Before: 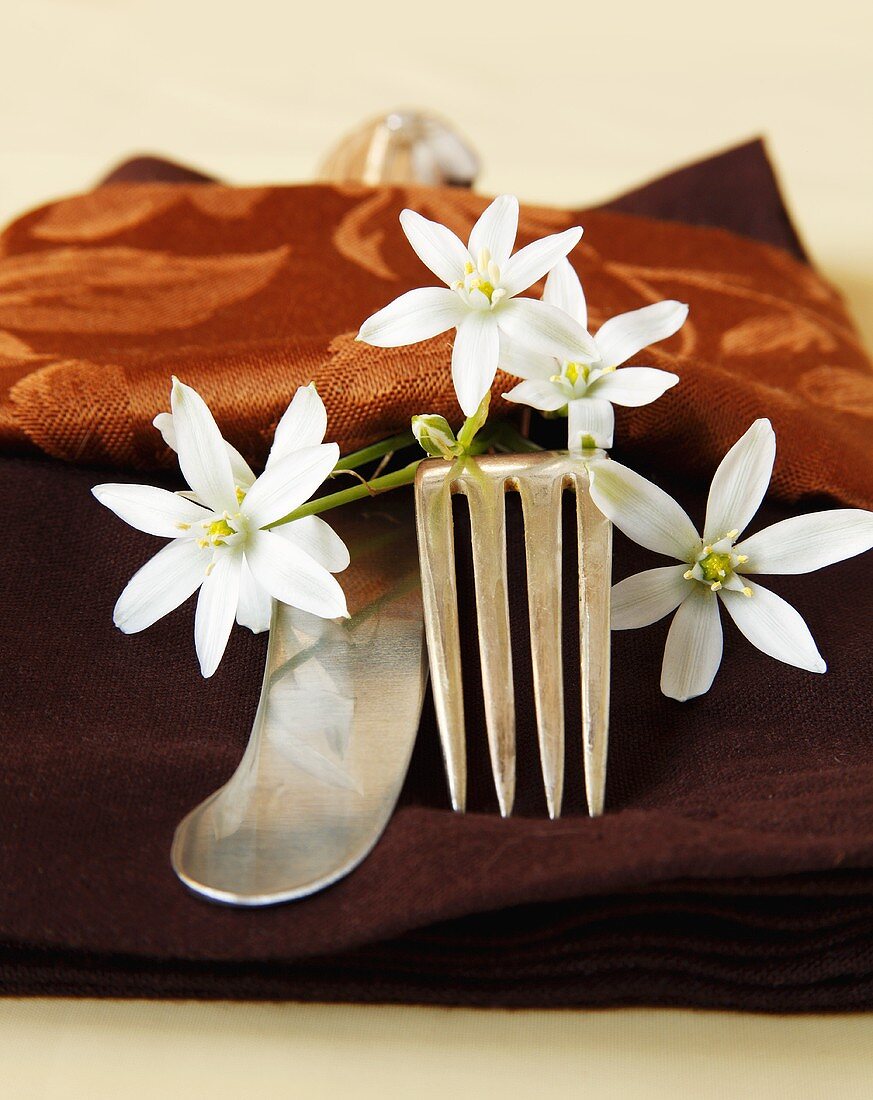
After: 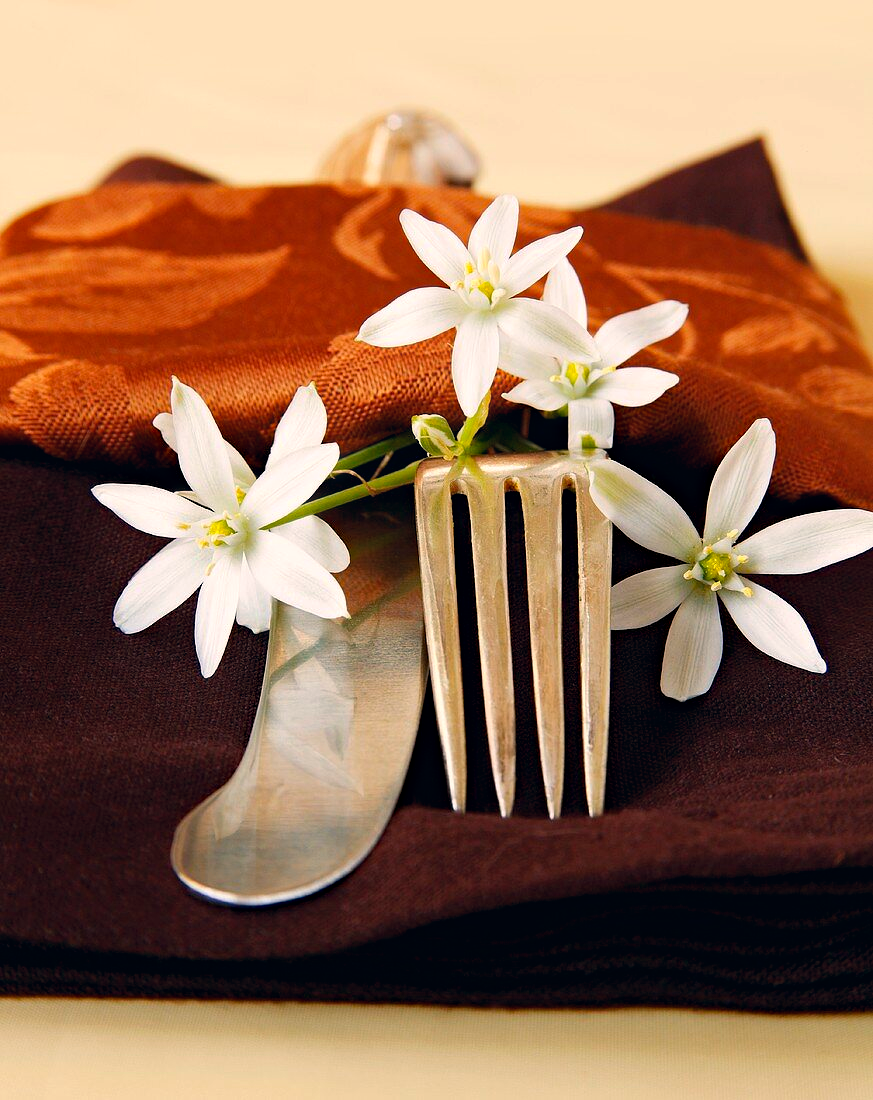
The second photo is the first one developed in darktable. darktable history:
color correction: highlights a* 5.45, highlights b* 5.28, shadows a* -3.99, shadows b* -5.22
shadows and highlights: radius 332.81, shadows 54.31, highlights -99.02, compress 94.47%, soften with gaussian
haze removal: compatibility mode true, adaptive false
